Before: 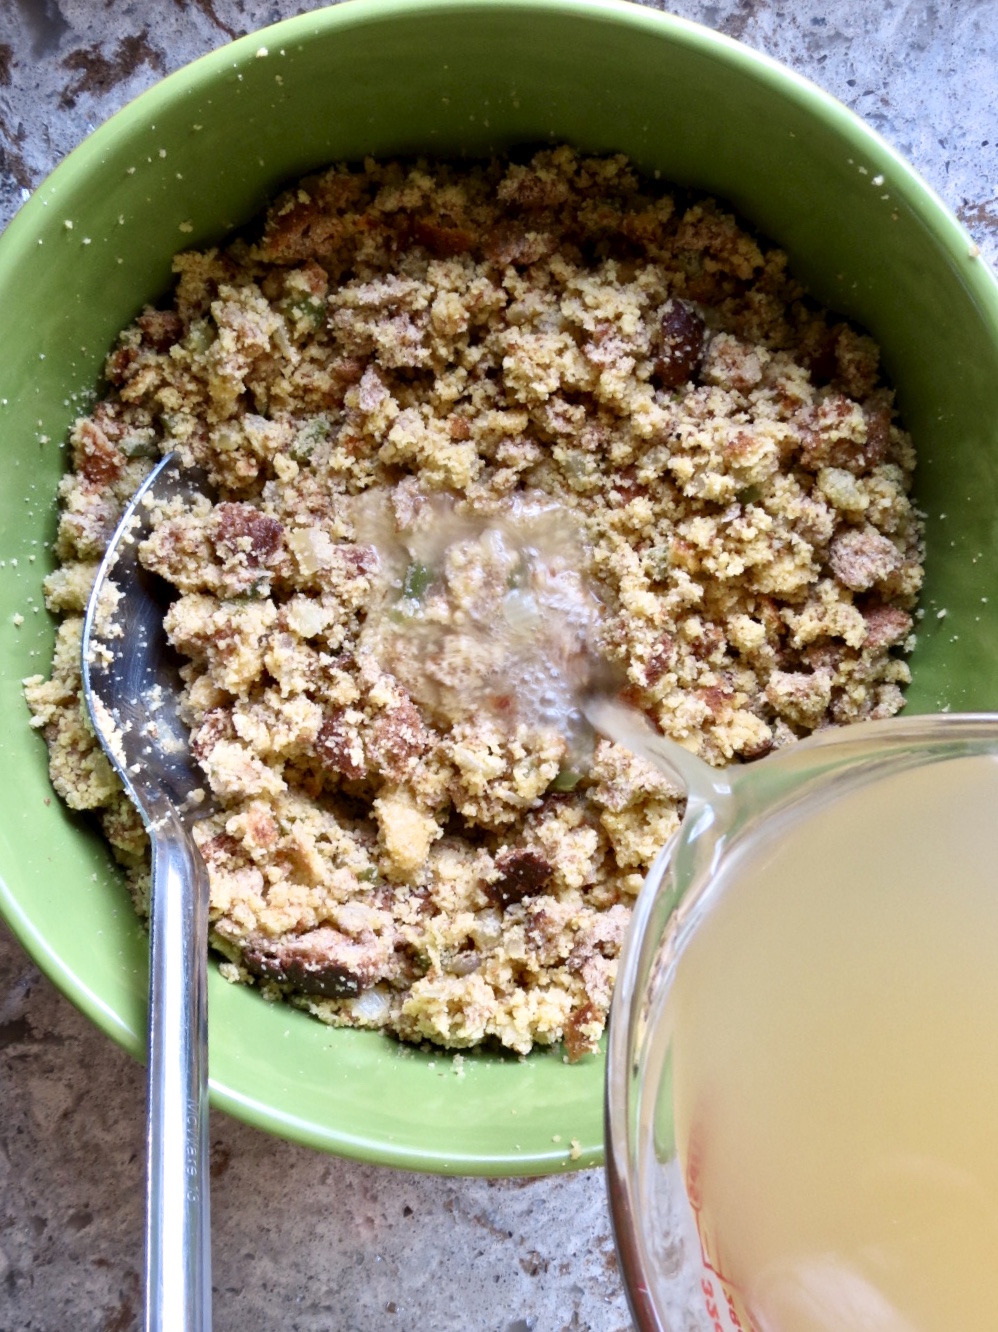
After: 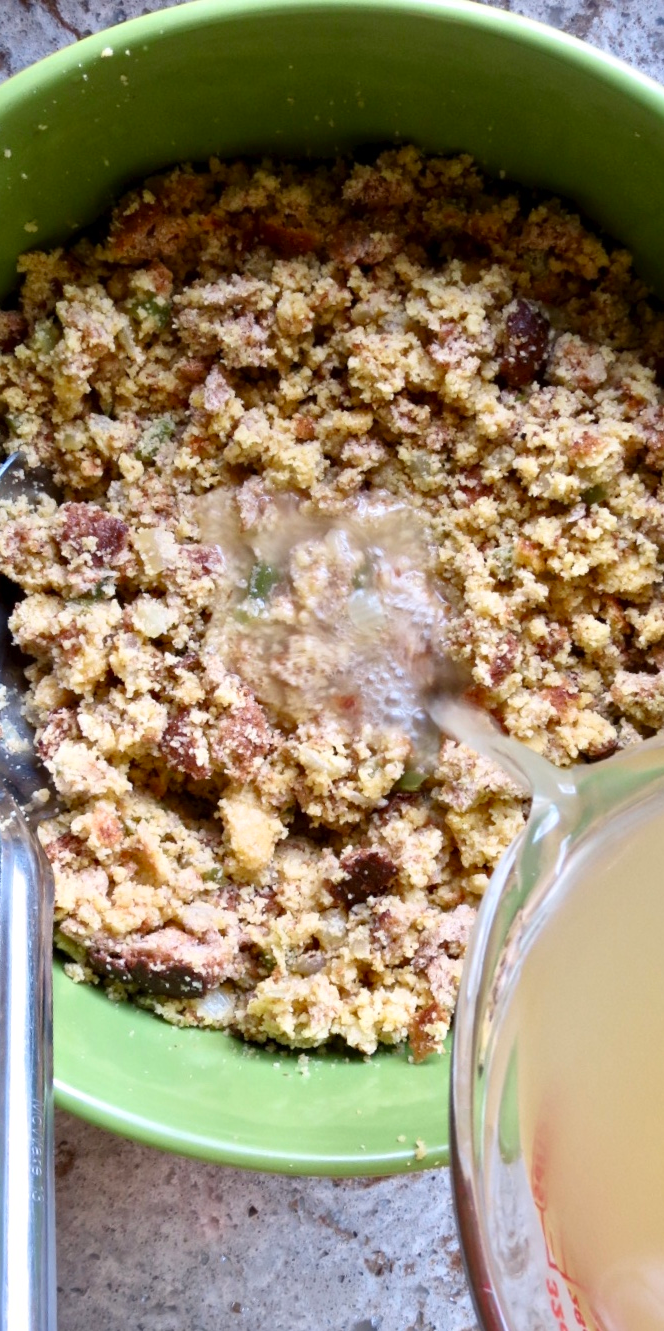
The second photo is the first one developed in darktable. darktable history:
crop and rotate: left 15.564%, right 17.809%
